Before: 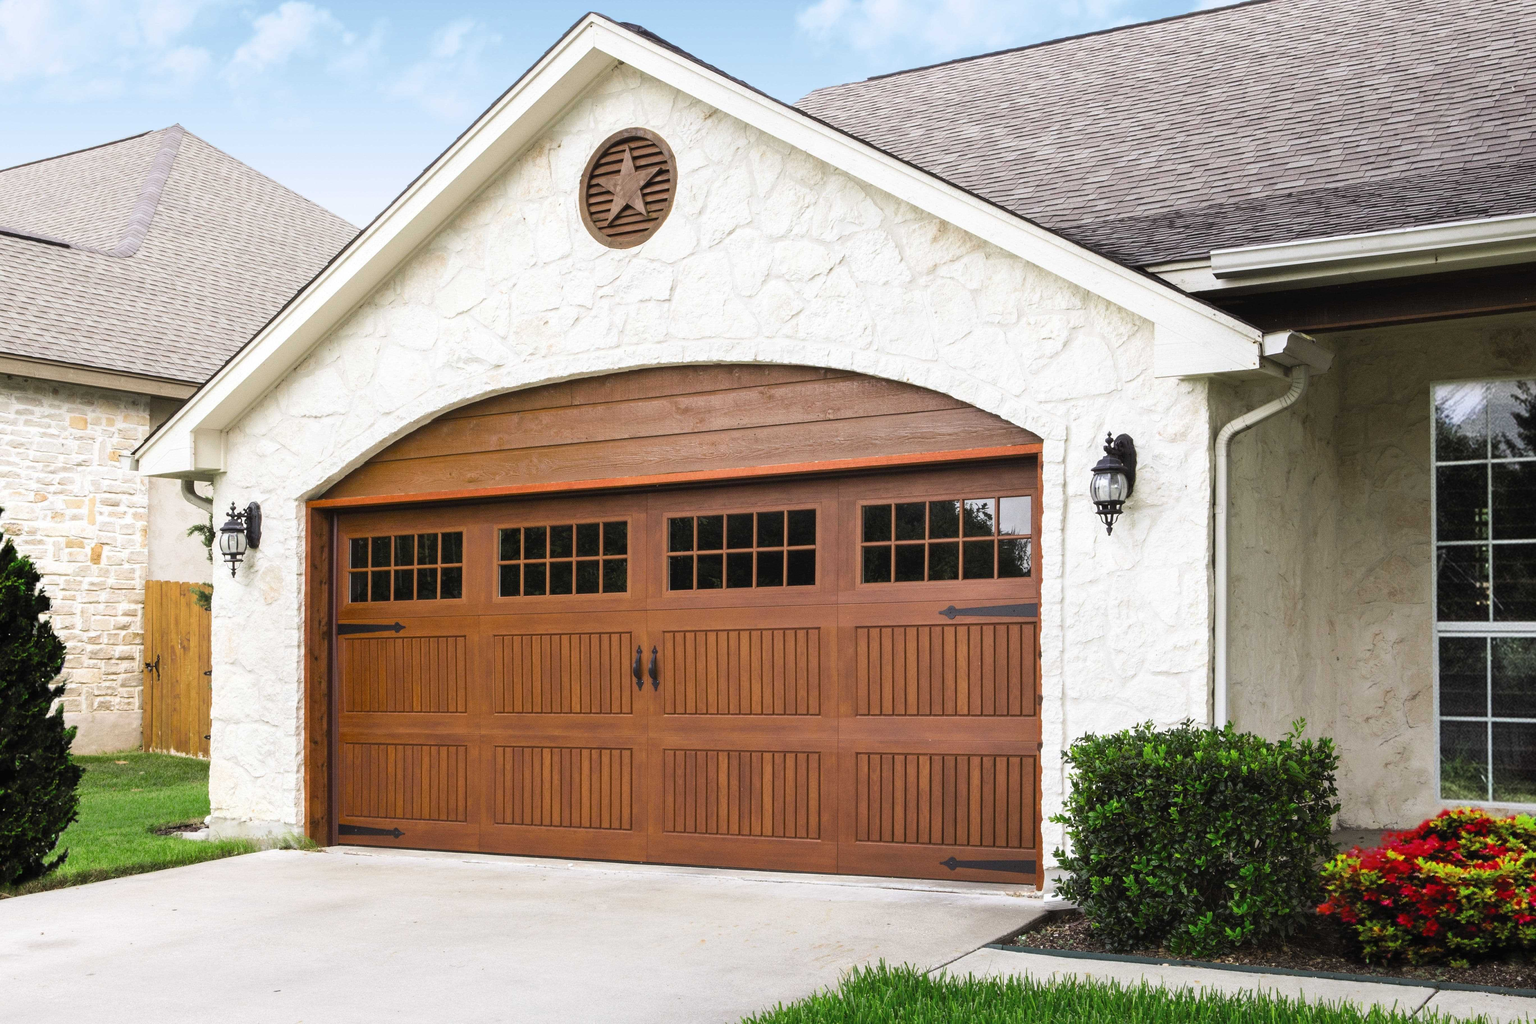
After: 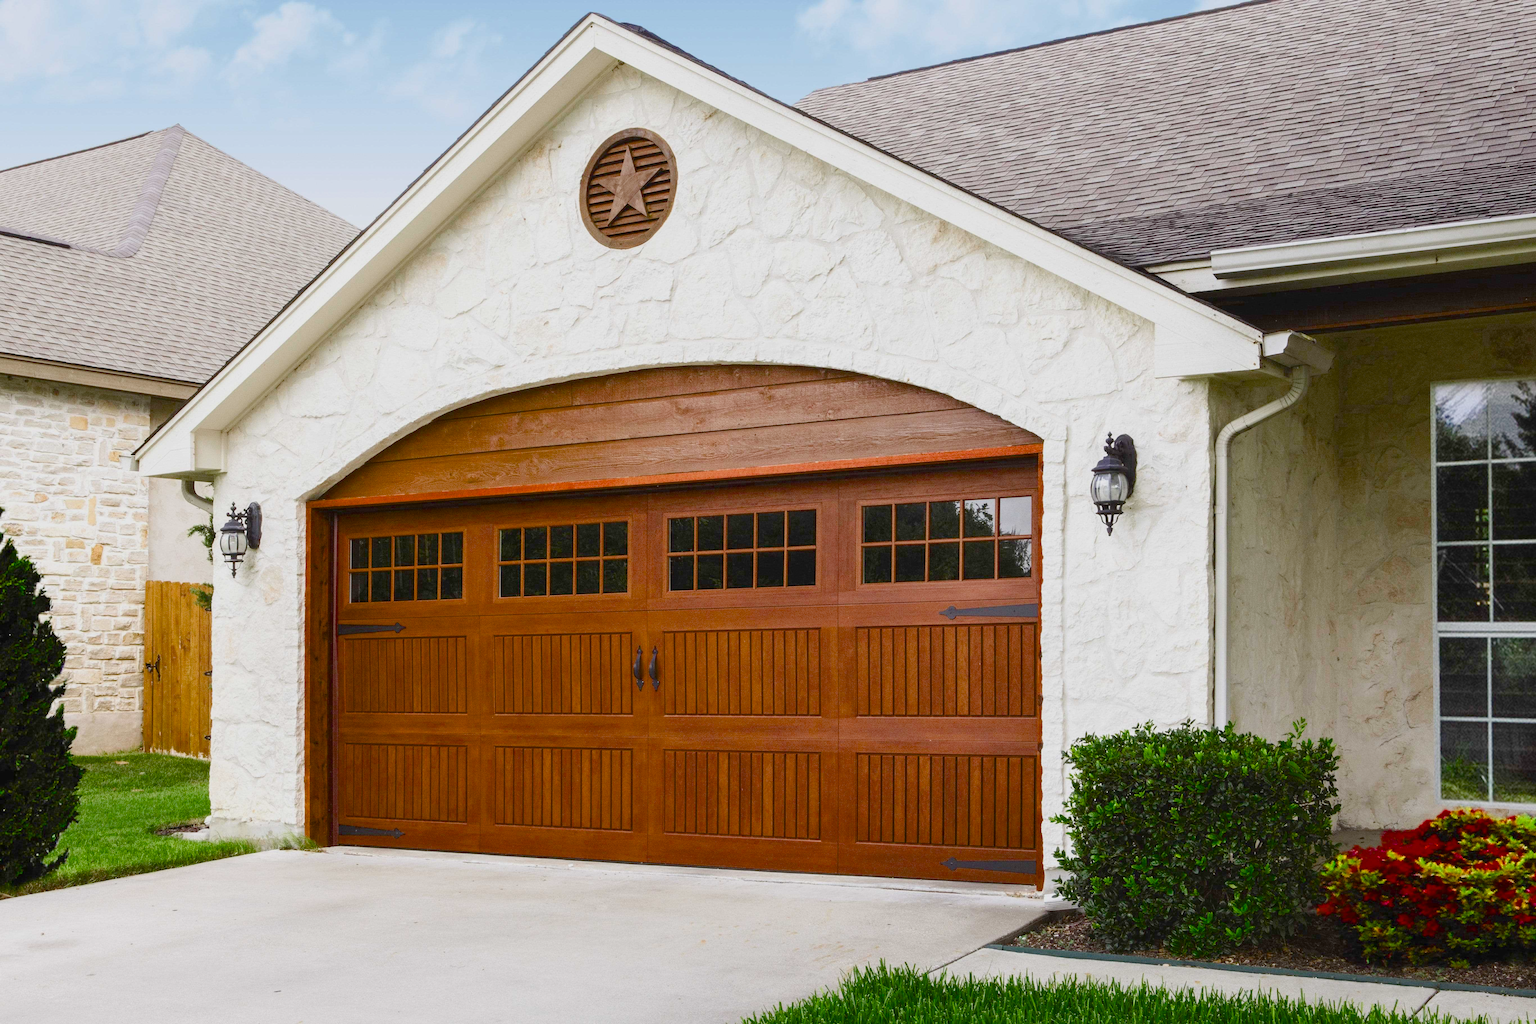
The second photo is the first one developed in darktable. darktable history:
color balance rgb: perceptual saturation grading › global saturation 20%, perceptual saturation grading › highlights -24.773%, perceptual saturation grading › shadows 50.308%, global vibrance -8.772%, contrast -13.257%, saturation formula JzAzBz (2021)
